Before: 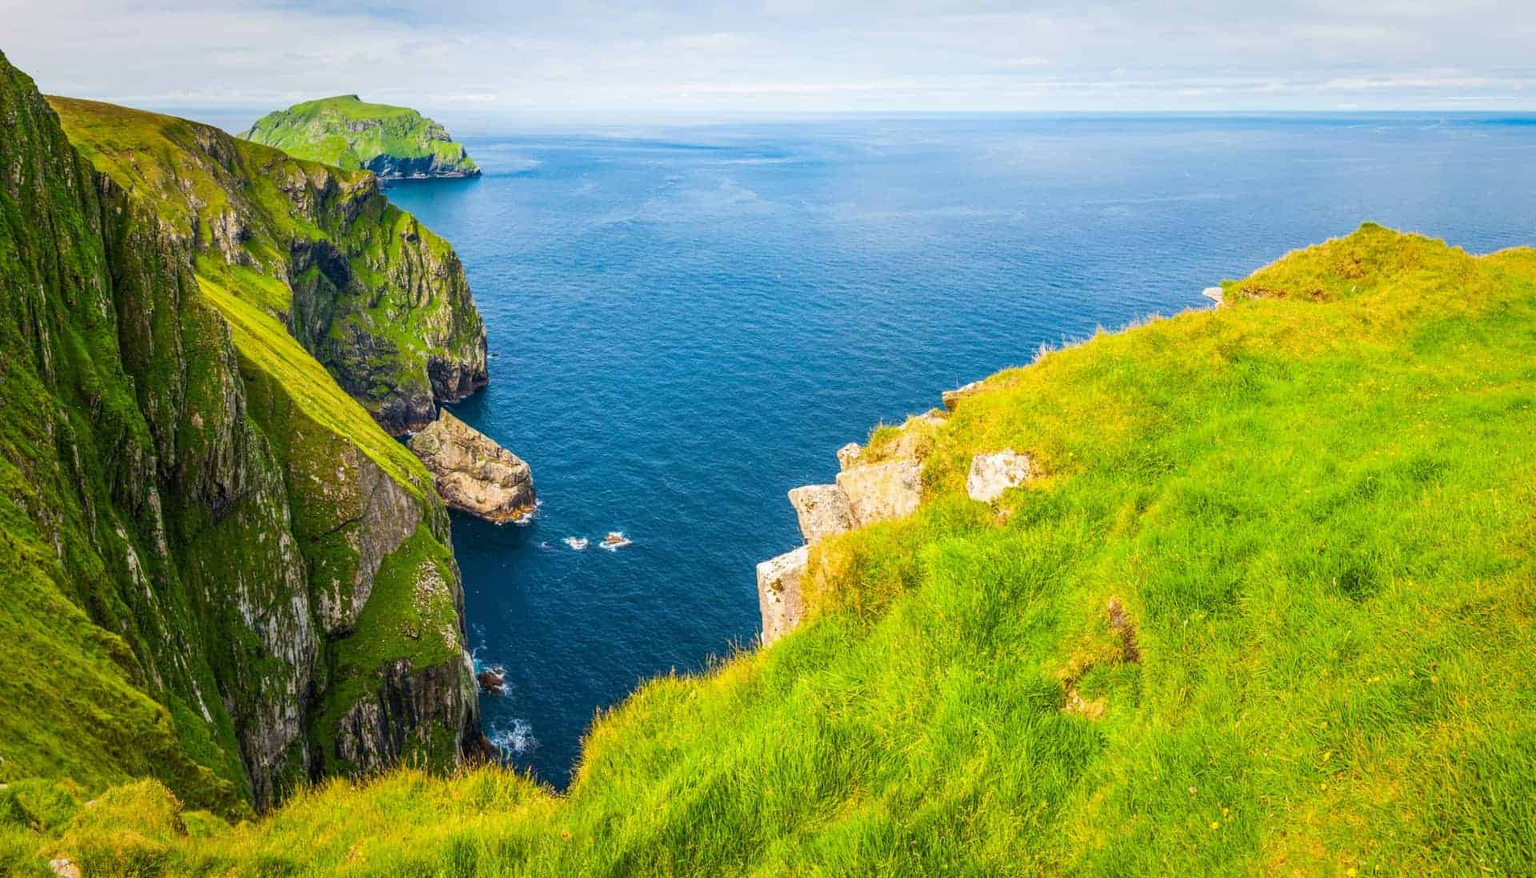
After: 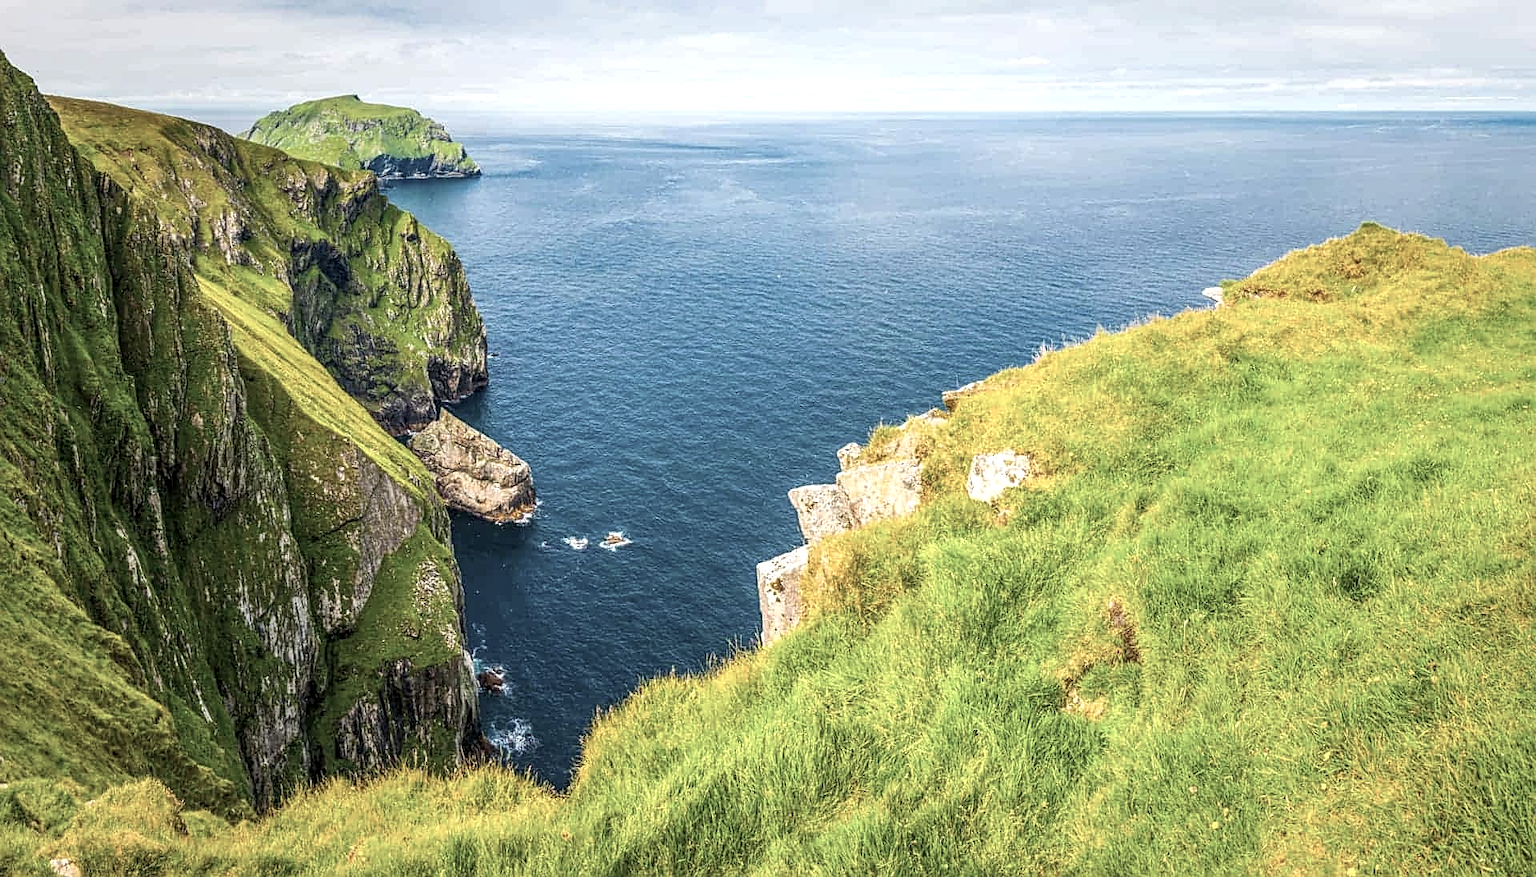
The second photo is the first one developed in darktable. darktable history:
local contrast: on, module defaults
color zones: curves: ch1 [(0, 0.292) (0.001, 0.292) (0.2, 0.264) (0.4, 0.248) (0.6, 0.248) (0.8, 0.264) (0.999, 0.292) (1, 0.292)]
sharpen: on, module defaults
contrast brightness saturation: saturation 0.18
exposure: exposure 0.236 EV, compensate highlight preservation false
